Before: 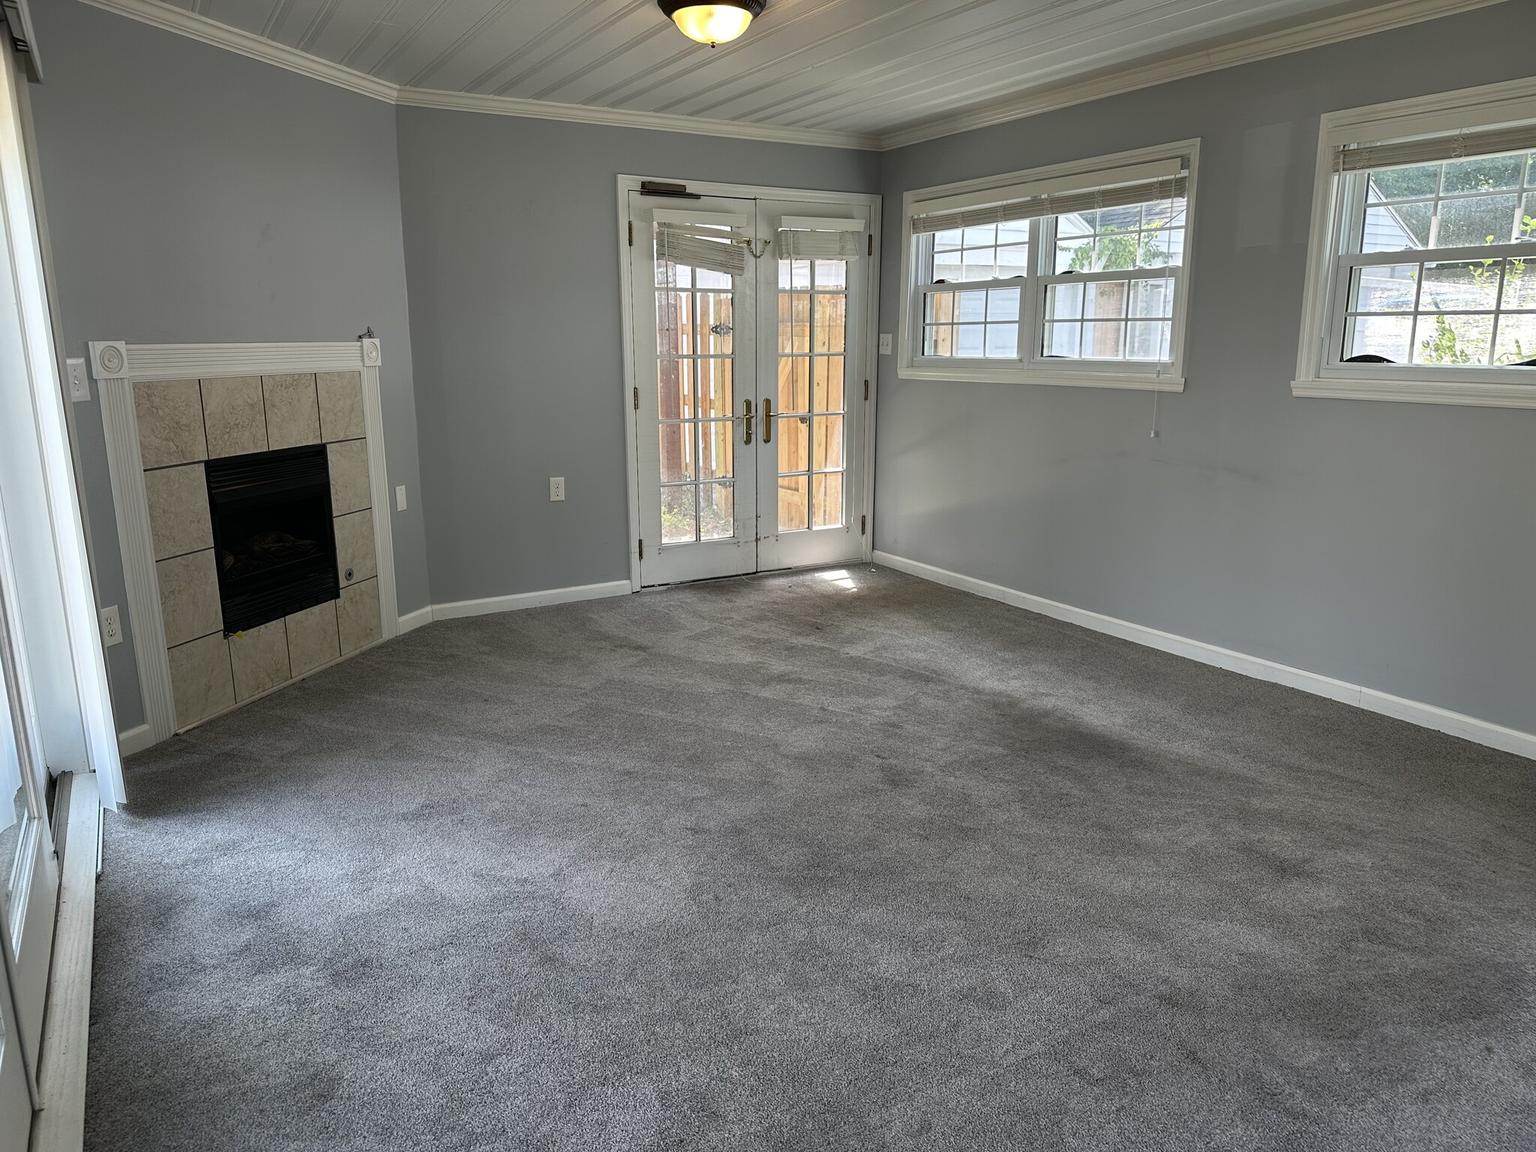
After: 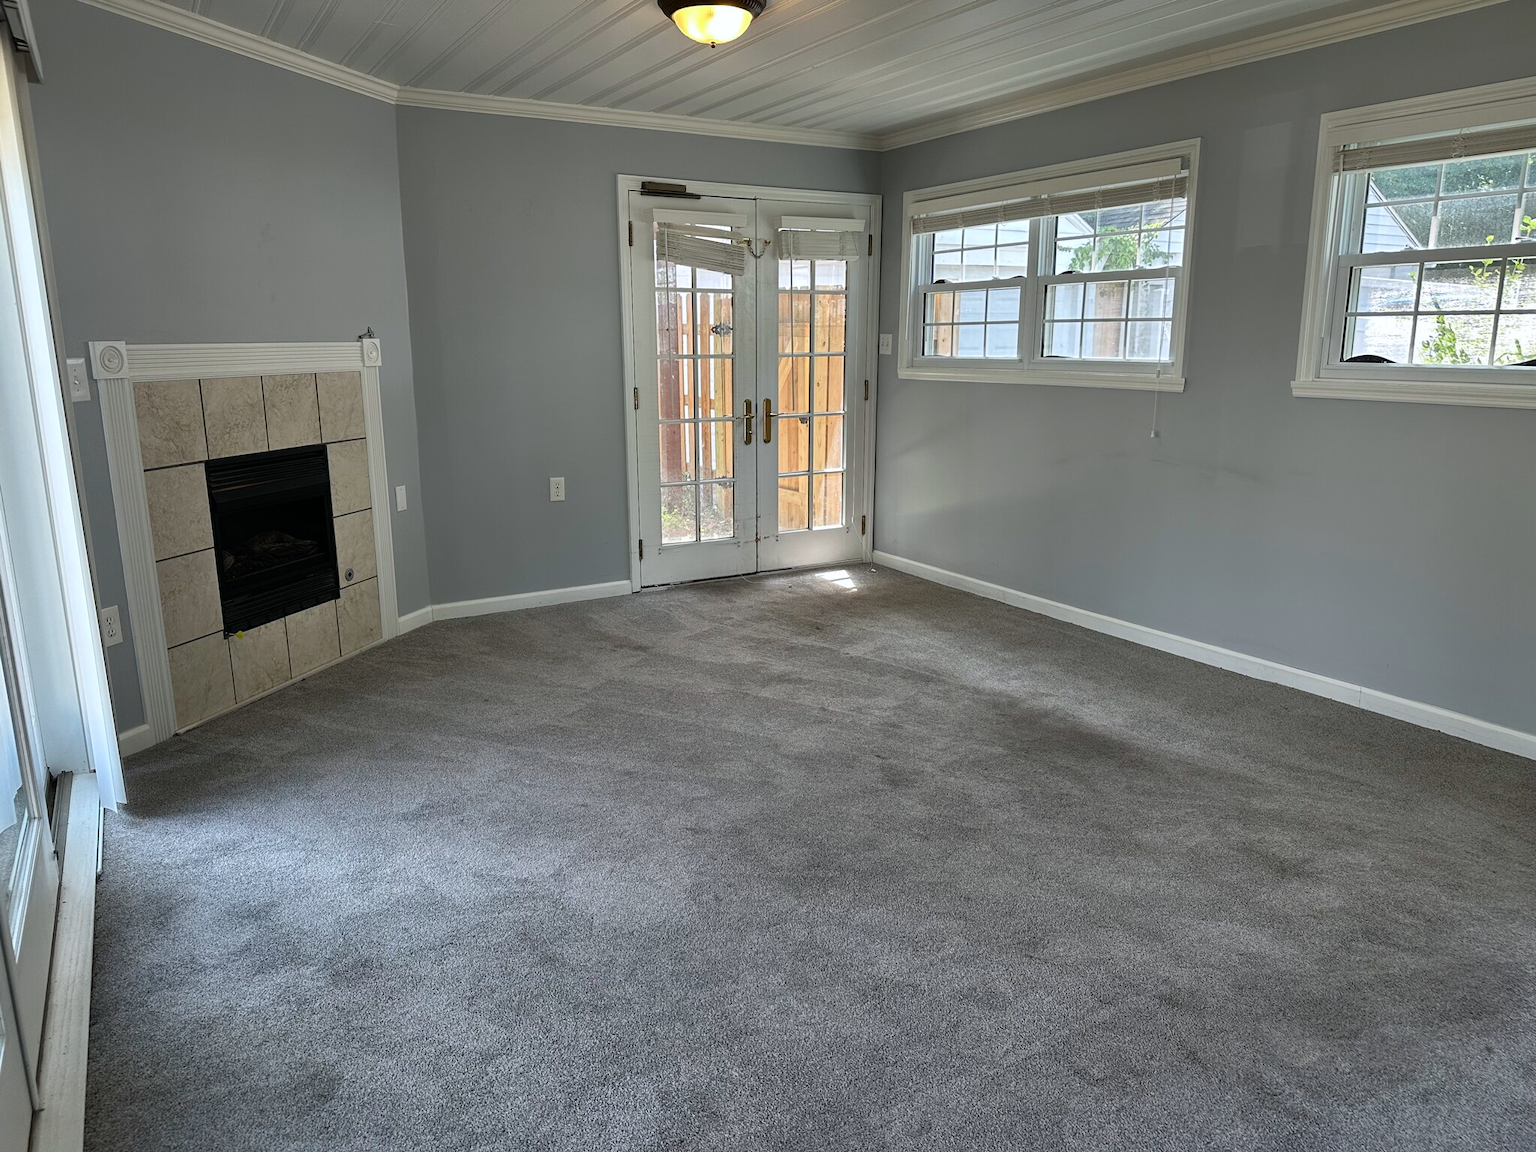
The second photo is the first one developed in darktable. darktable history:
shadows and highlights: shadows 60, soften with gaussian
white balance: red 0.988, blue 1.017
